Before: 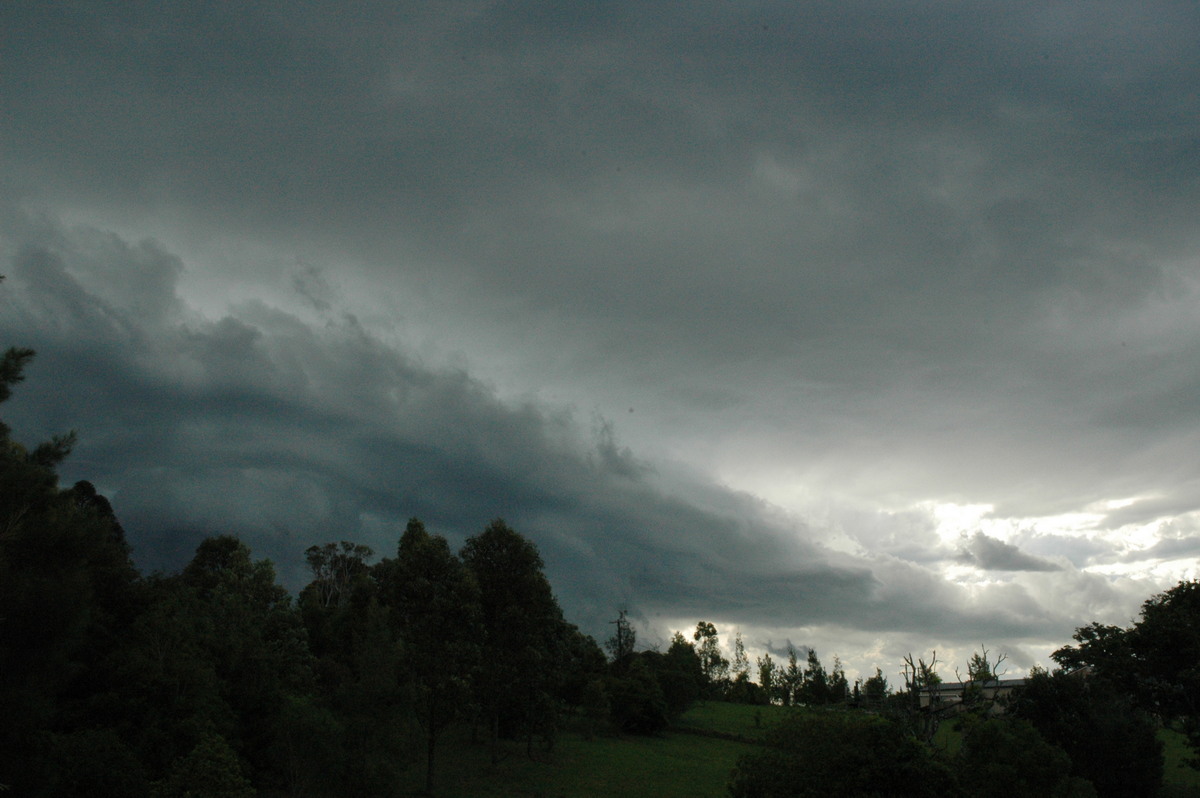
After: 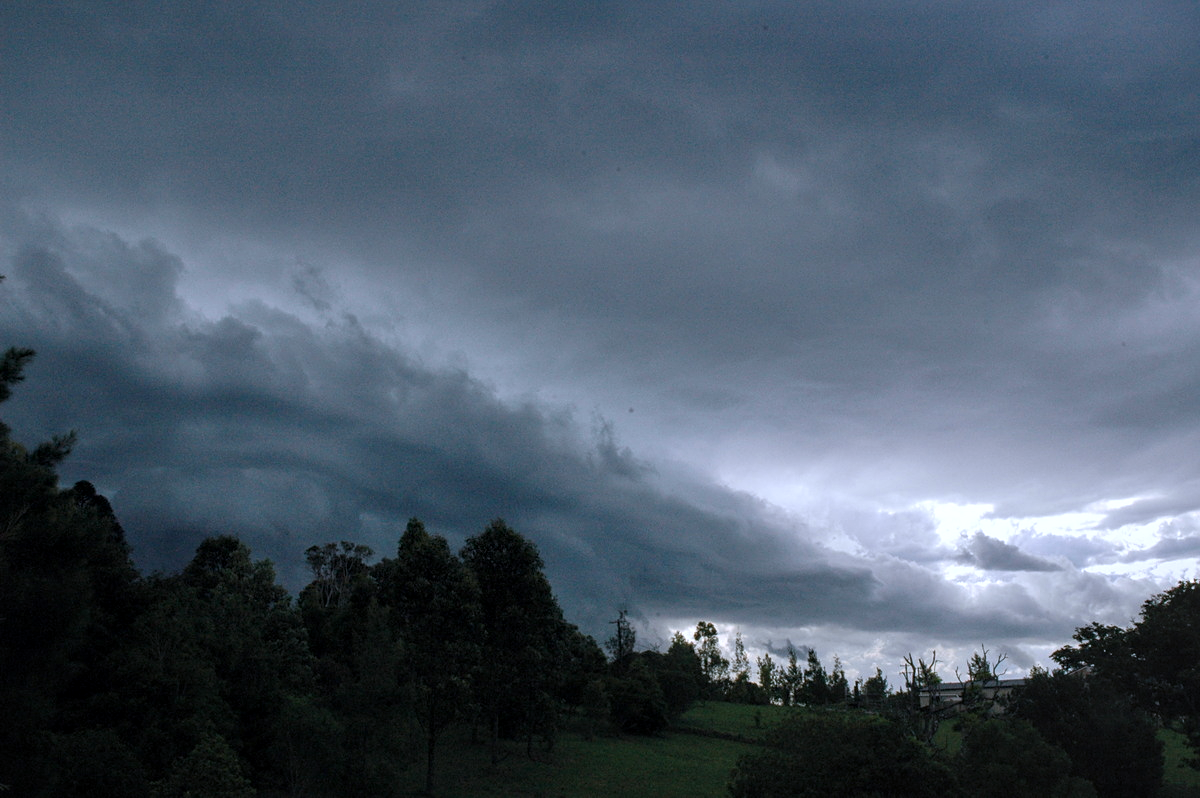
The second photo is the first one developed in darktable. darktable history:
local contrast: on, module defaults
sharpen: amount 0.21
color calibration: illuminant as shot in camera, x 0.377, y 0.394, temperature 4163.9 K
tone equalizer: on, module defaults
